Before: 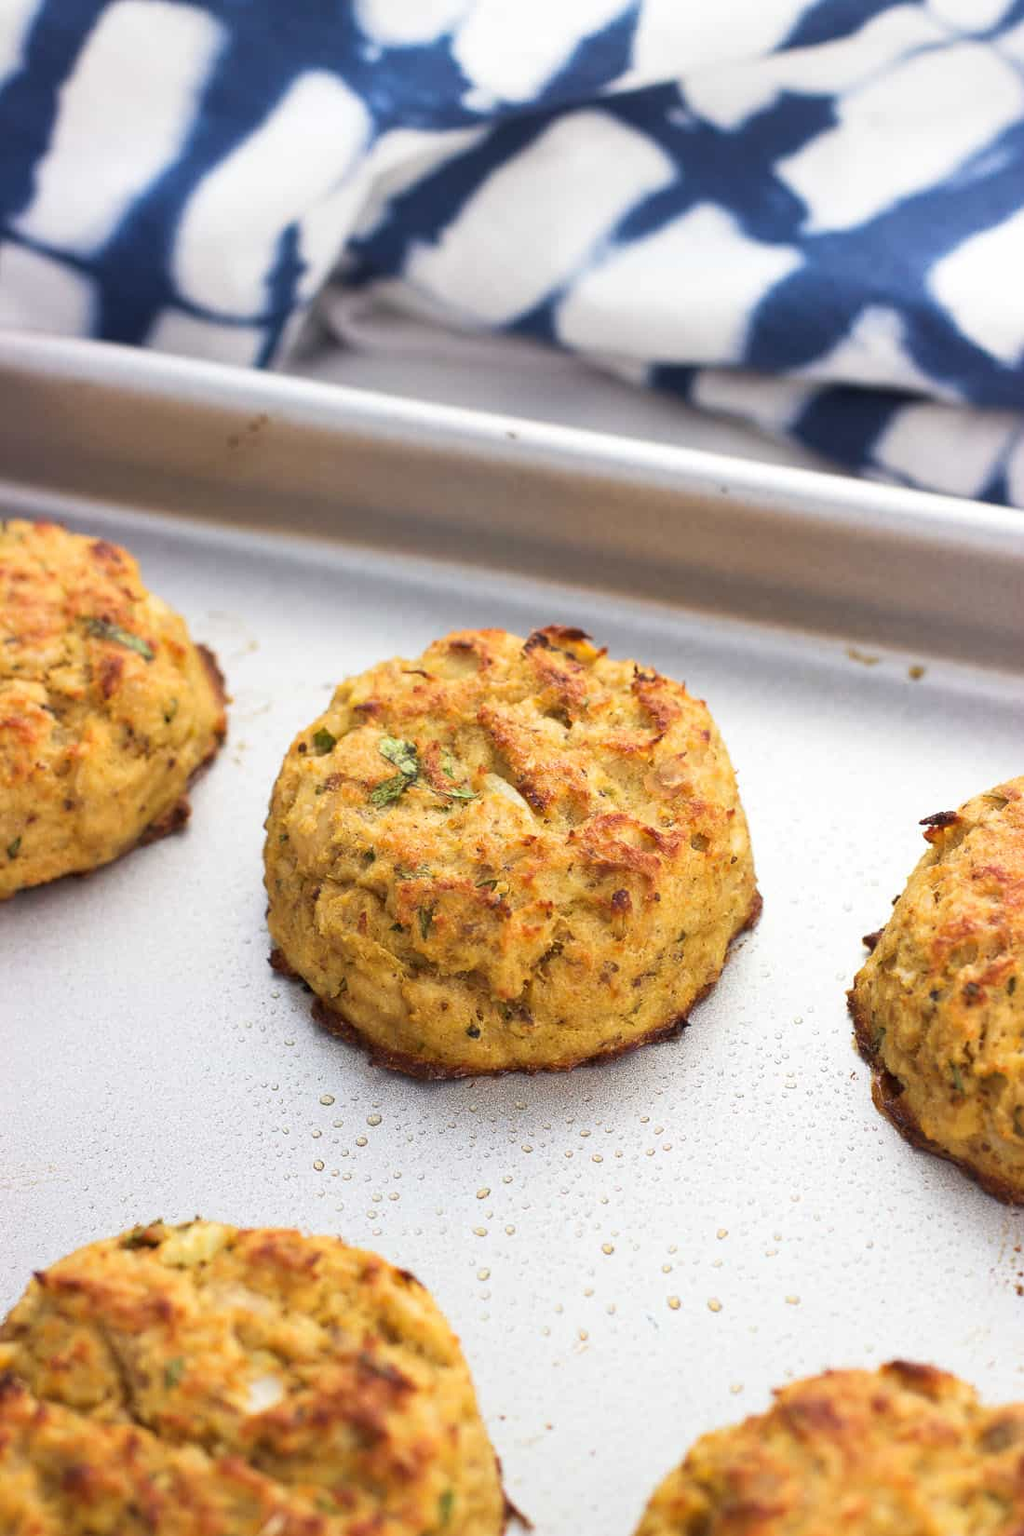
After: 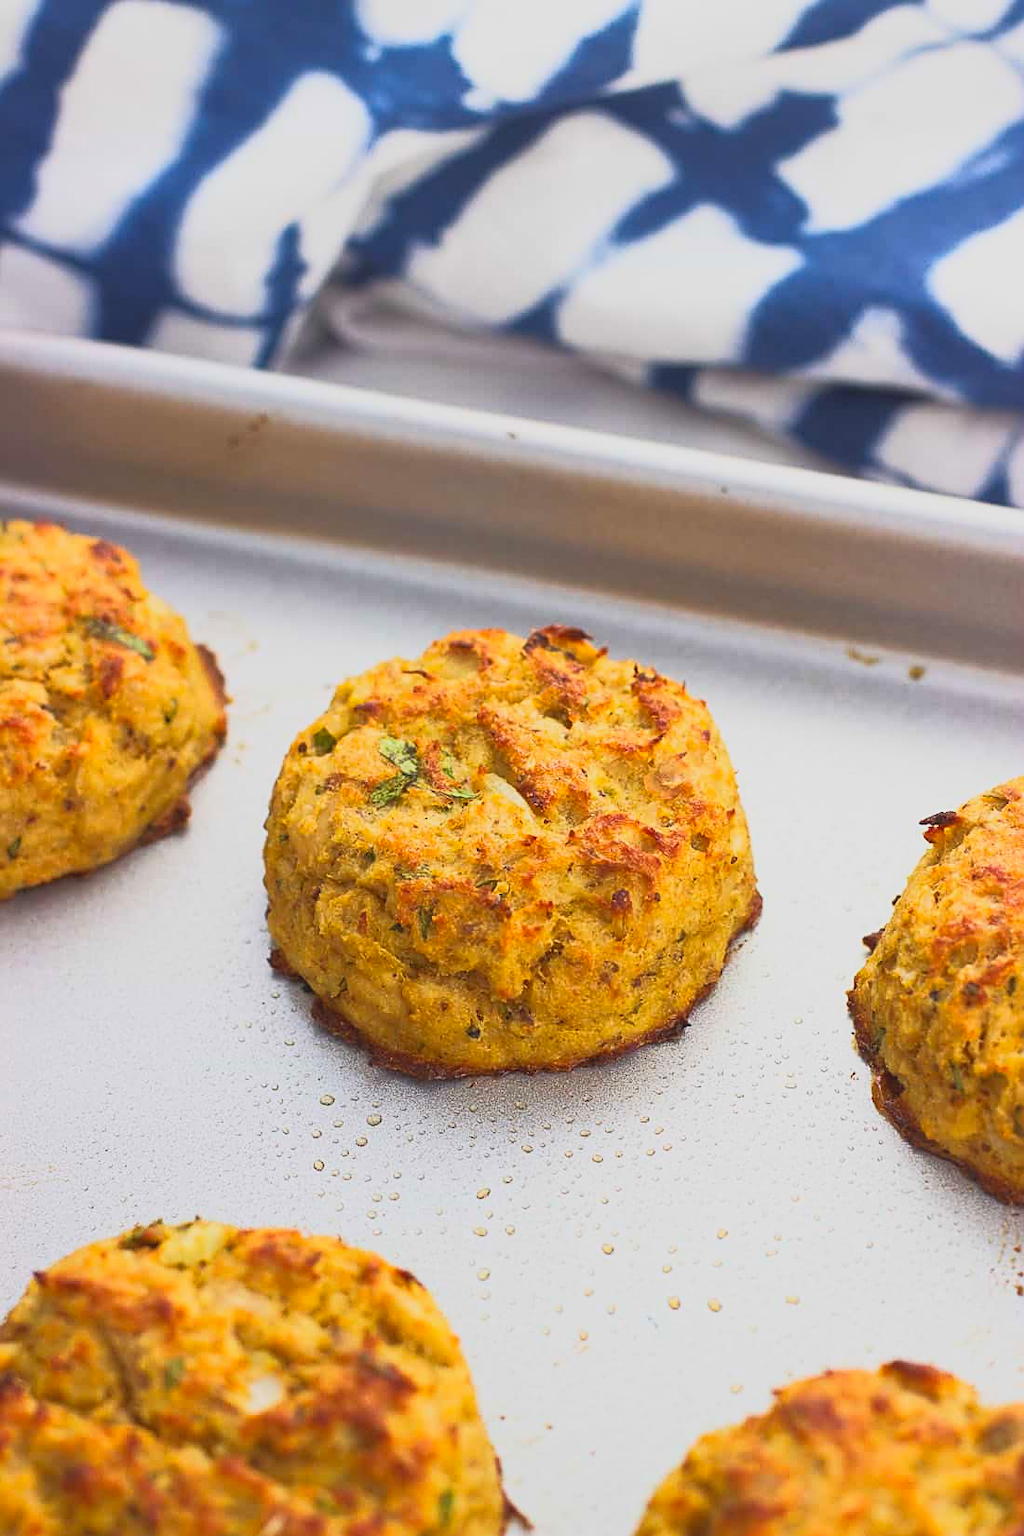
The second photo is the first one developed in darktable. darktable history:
base curve: curves: ch0 [(0, 0) (0.257, 0.25) (0.482, 0.586) (0.757, 0.871) (1, 1)]
contrast brightness saturation: contrast -0.209, saturation 0.189
sharpen: on, module defaults
exposure: compensate highlight preservation false
